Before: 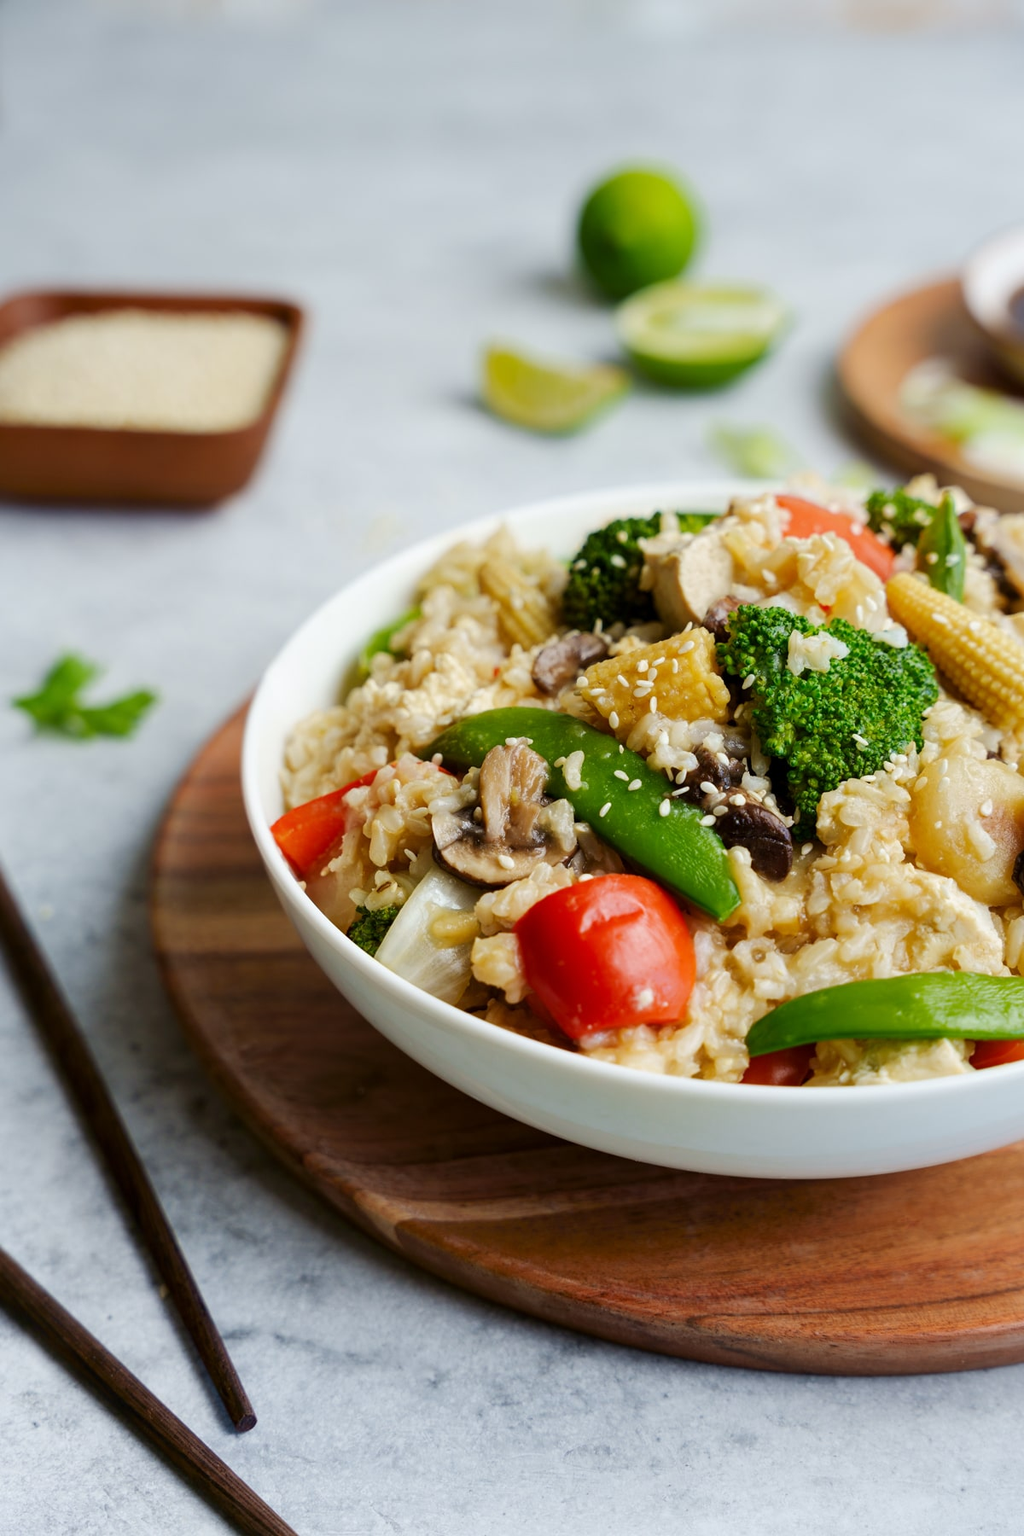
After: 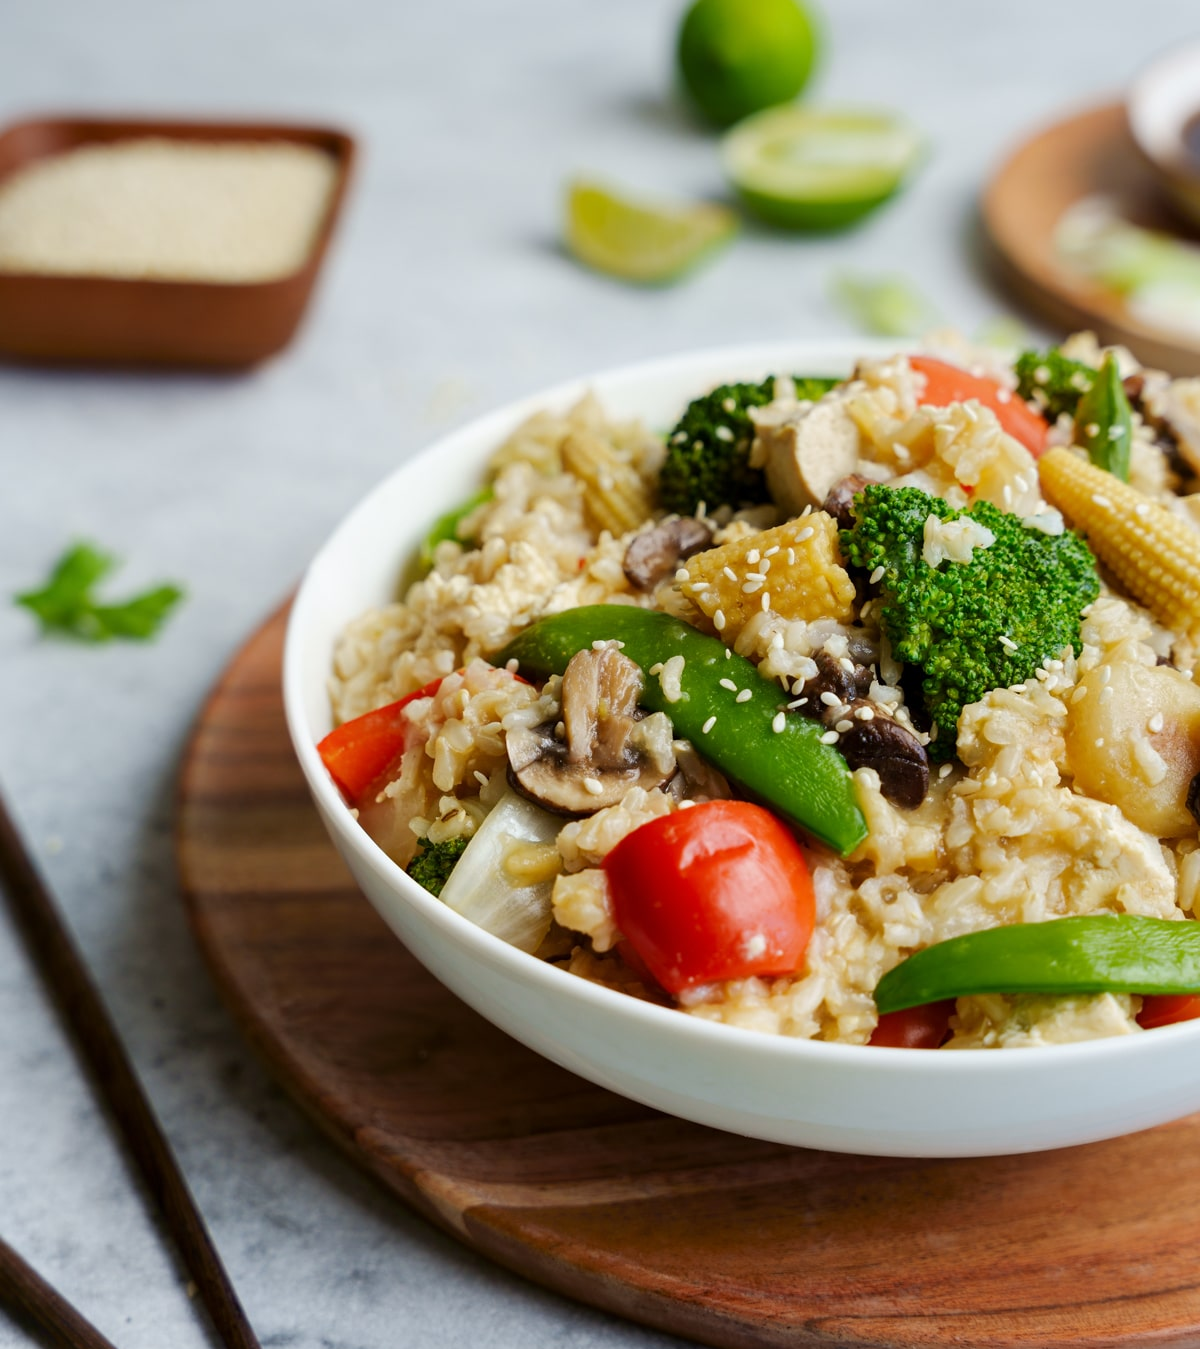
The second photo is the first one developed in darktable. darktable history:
crop and rotate: top 12.472%, bottom 12.559%
